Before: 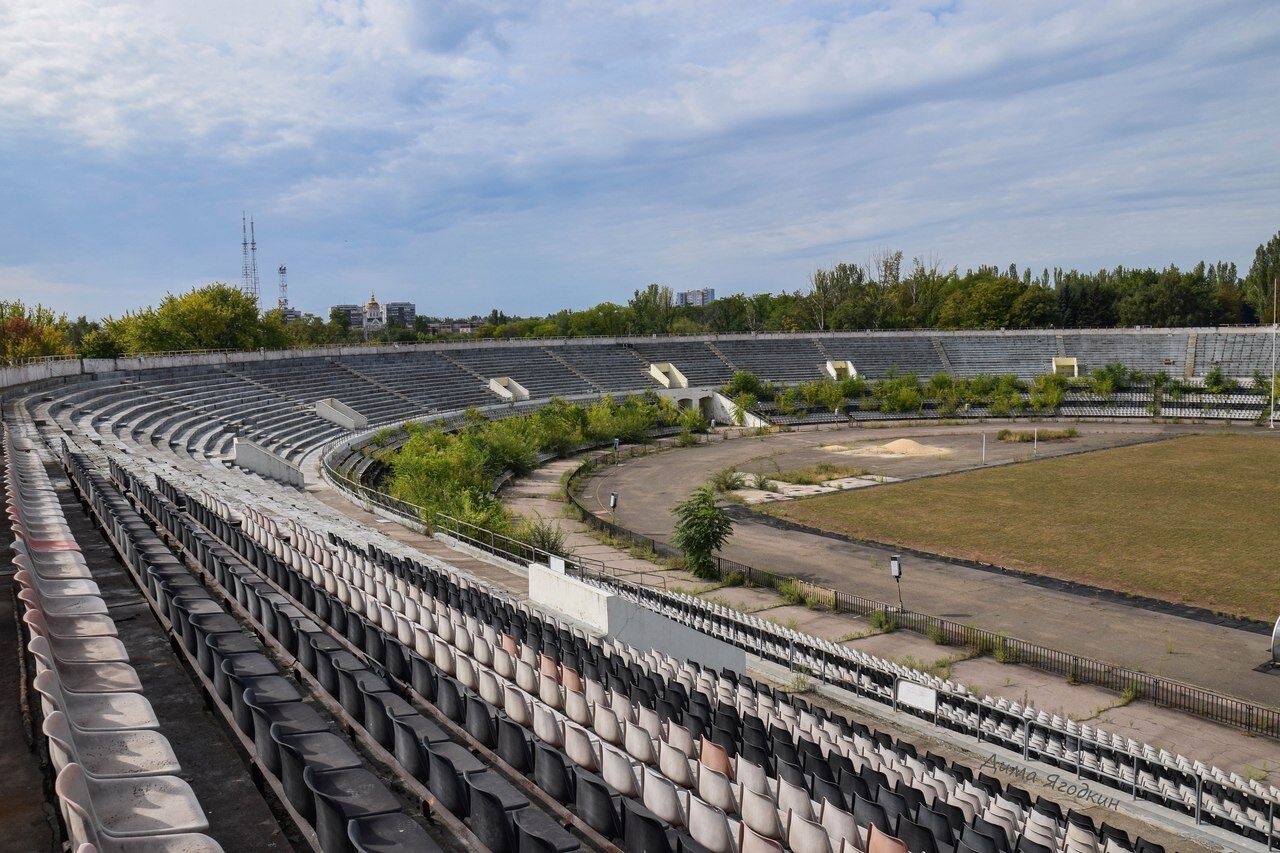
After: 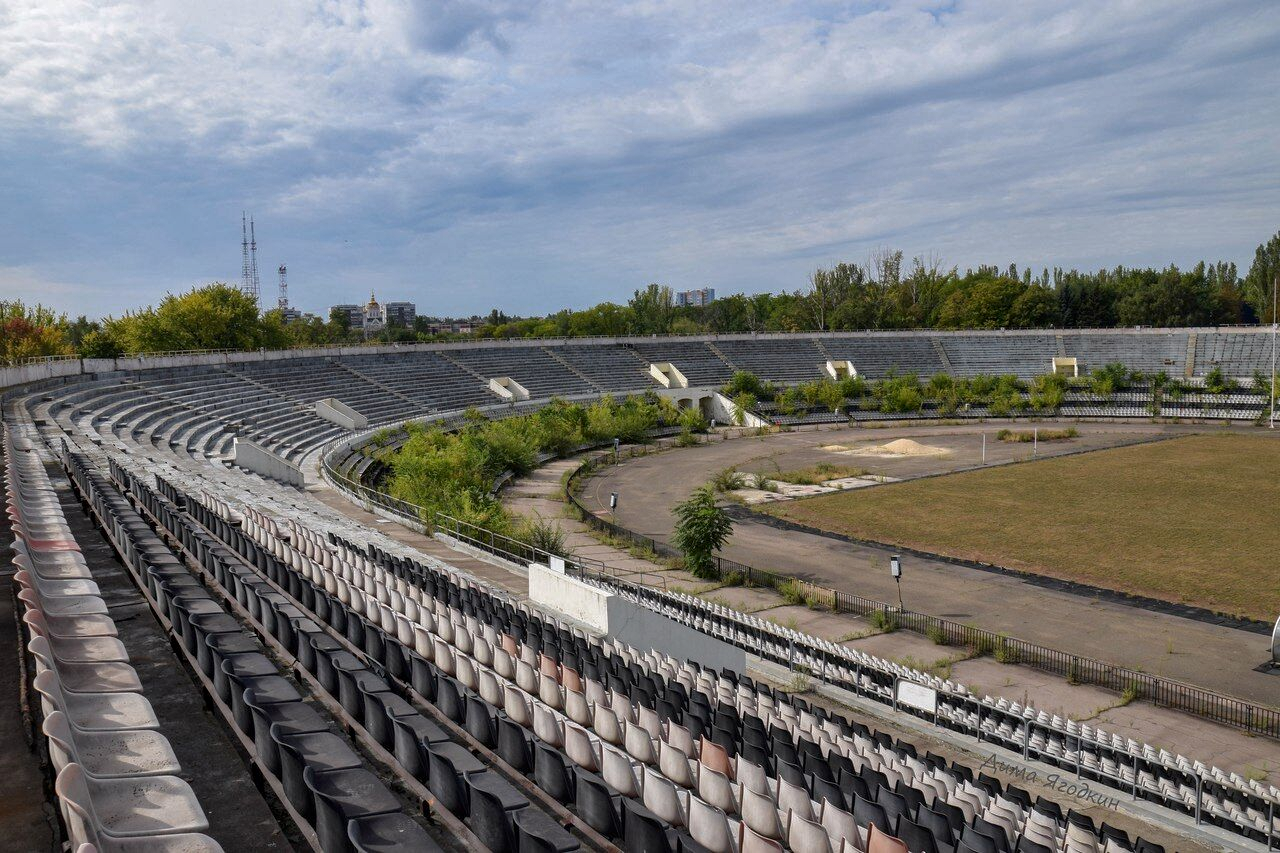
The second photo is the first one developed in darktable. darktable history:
local contrast: mode bilateral grid, contrast 20, coarseness 51, detail 120%, midtone range 0.2
tone equalizer: -8 EV -0.001 EV, -7 EV 0.003 EV, -6 EV -0.002 EV, -5 EV -0.002 EV, -4 EV -0.058 EV, -3 EV -0.214 EV, -2 EV -0.282 EV, -1 EV 0.107 EV, +0 EV 0.279 EV, edges refinement/feathering 500, mask exposure compensation -1.57 EV, preserve details no
